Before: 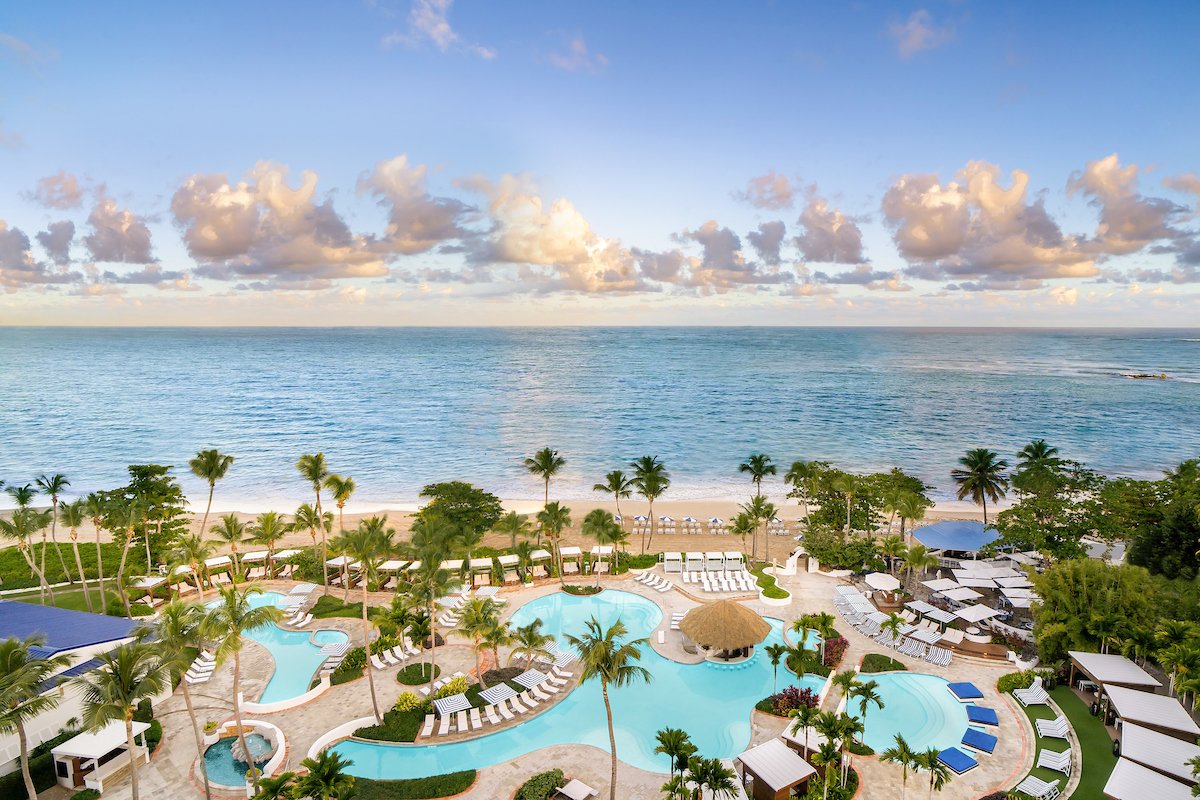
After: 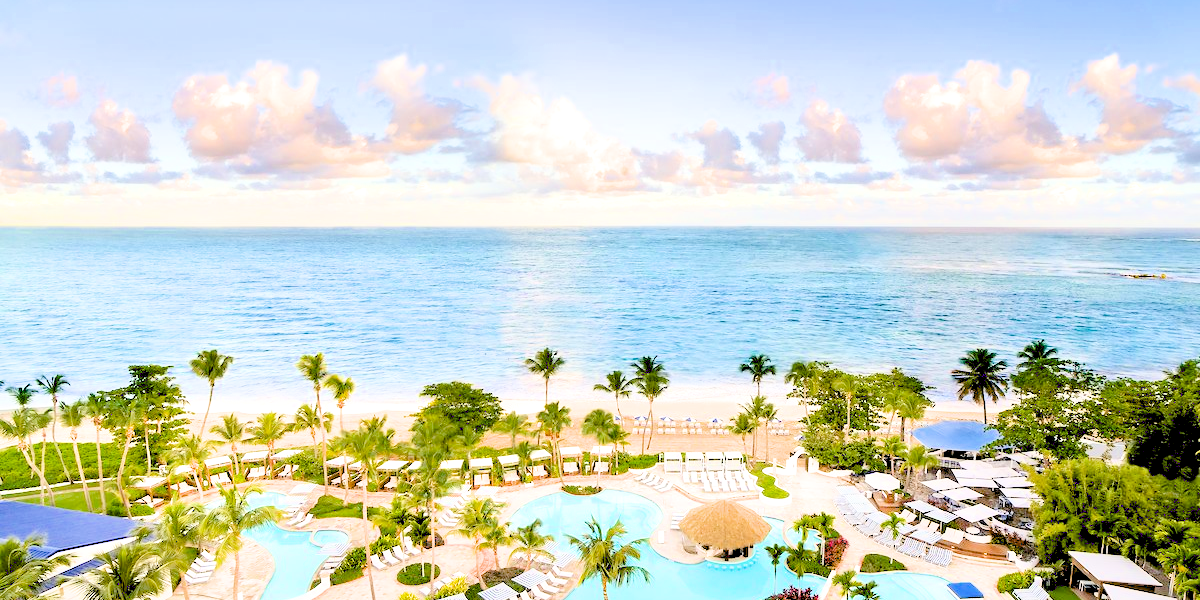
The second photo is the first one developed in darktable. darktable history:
filmic rgb: black relative exposure -7.65 EV, white relative exposure 4.56 EV, hardness 3.61, color science v6 (2022)
local contrast: mode bilateral grid, contrast 20, coarseness 50, detail 120%, midtone range 0.2
exposure: black level correction 0.016, exposure 1.774 EV, compensate highlight preservation false
tone equalizer: on, module defaults
crop and rotate: top 12.5%, bottom 12.5%
